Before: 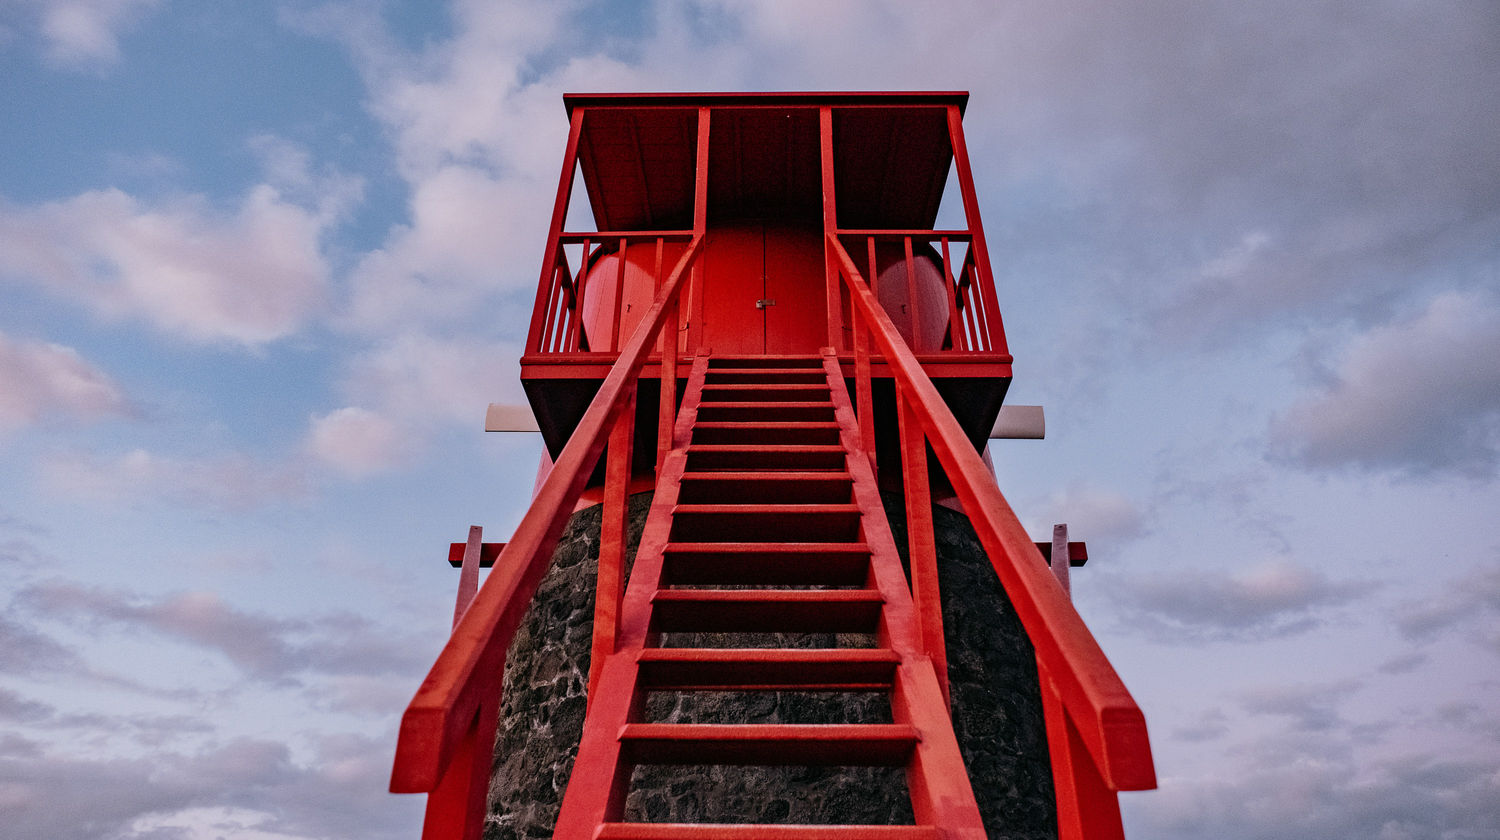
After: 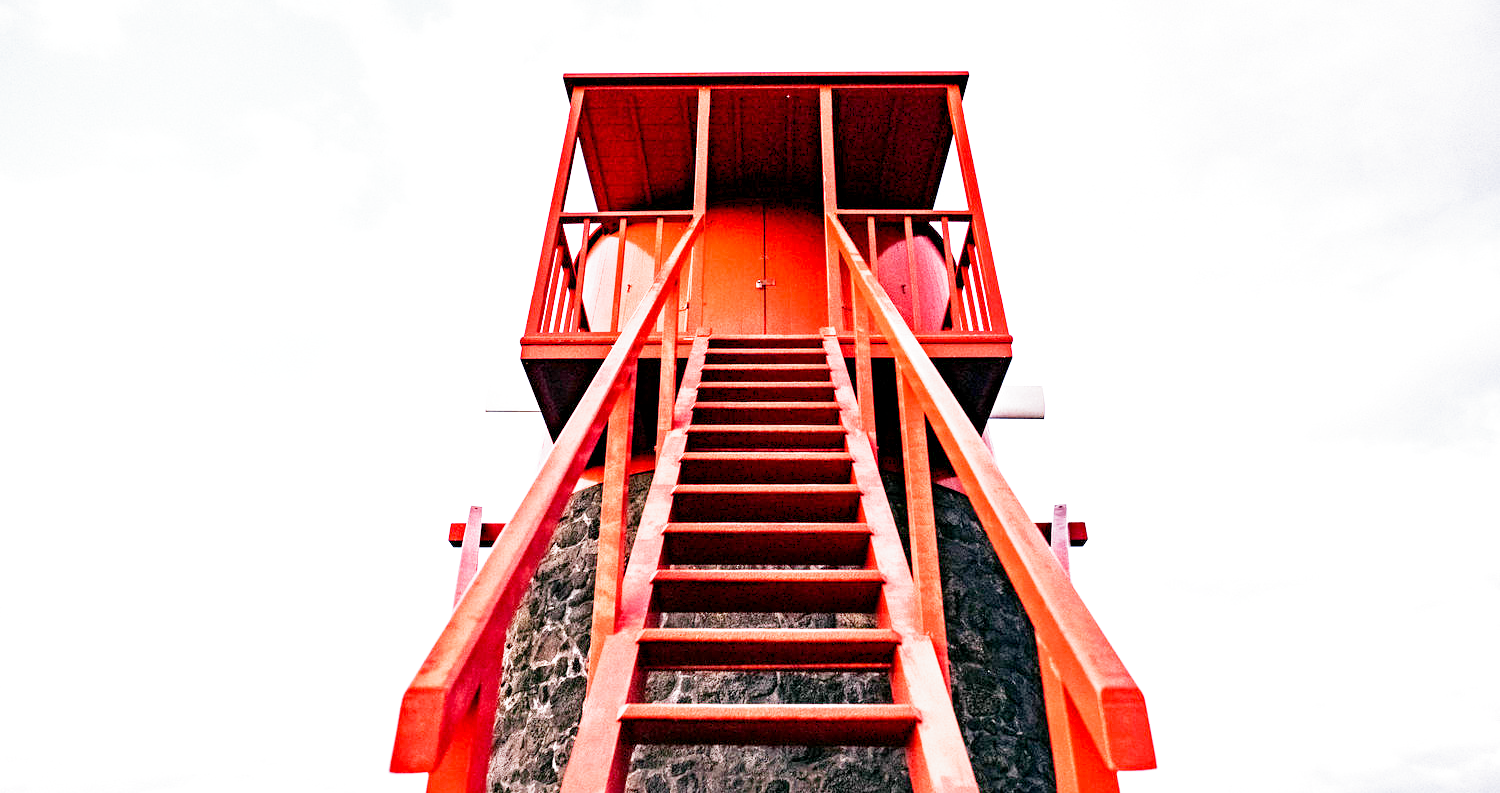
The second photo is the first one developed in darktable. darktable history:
crop and rotate: top 2.479%, bottom 3.018%
exposure: black level correction 0.001, exposure 1.822 EV, compensate exposure bias true, compensate highlight preservation false
filmic rgb: middle gray luminance 9.23%, black relative exposure -10.55 EV, white relative exposure 3.45 EV, threshold 6 EV, target black luminance 0%, hardness 5.98, latitude 59.69%, contrast 1.087, highlights saturation mix 5%, shadows ↔ highlights balance 29.23%, add noise in highlights 0, preserve chrominance no, color science v3 (2019), use custom middle-gray values true, iterations of high-quality reconstruction 0, contrast in highlights soft, enable highlight reconstruction true
